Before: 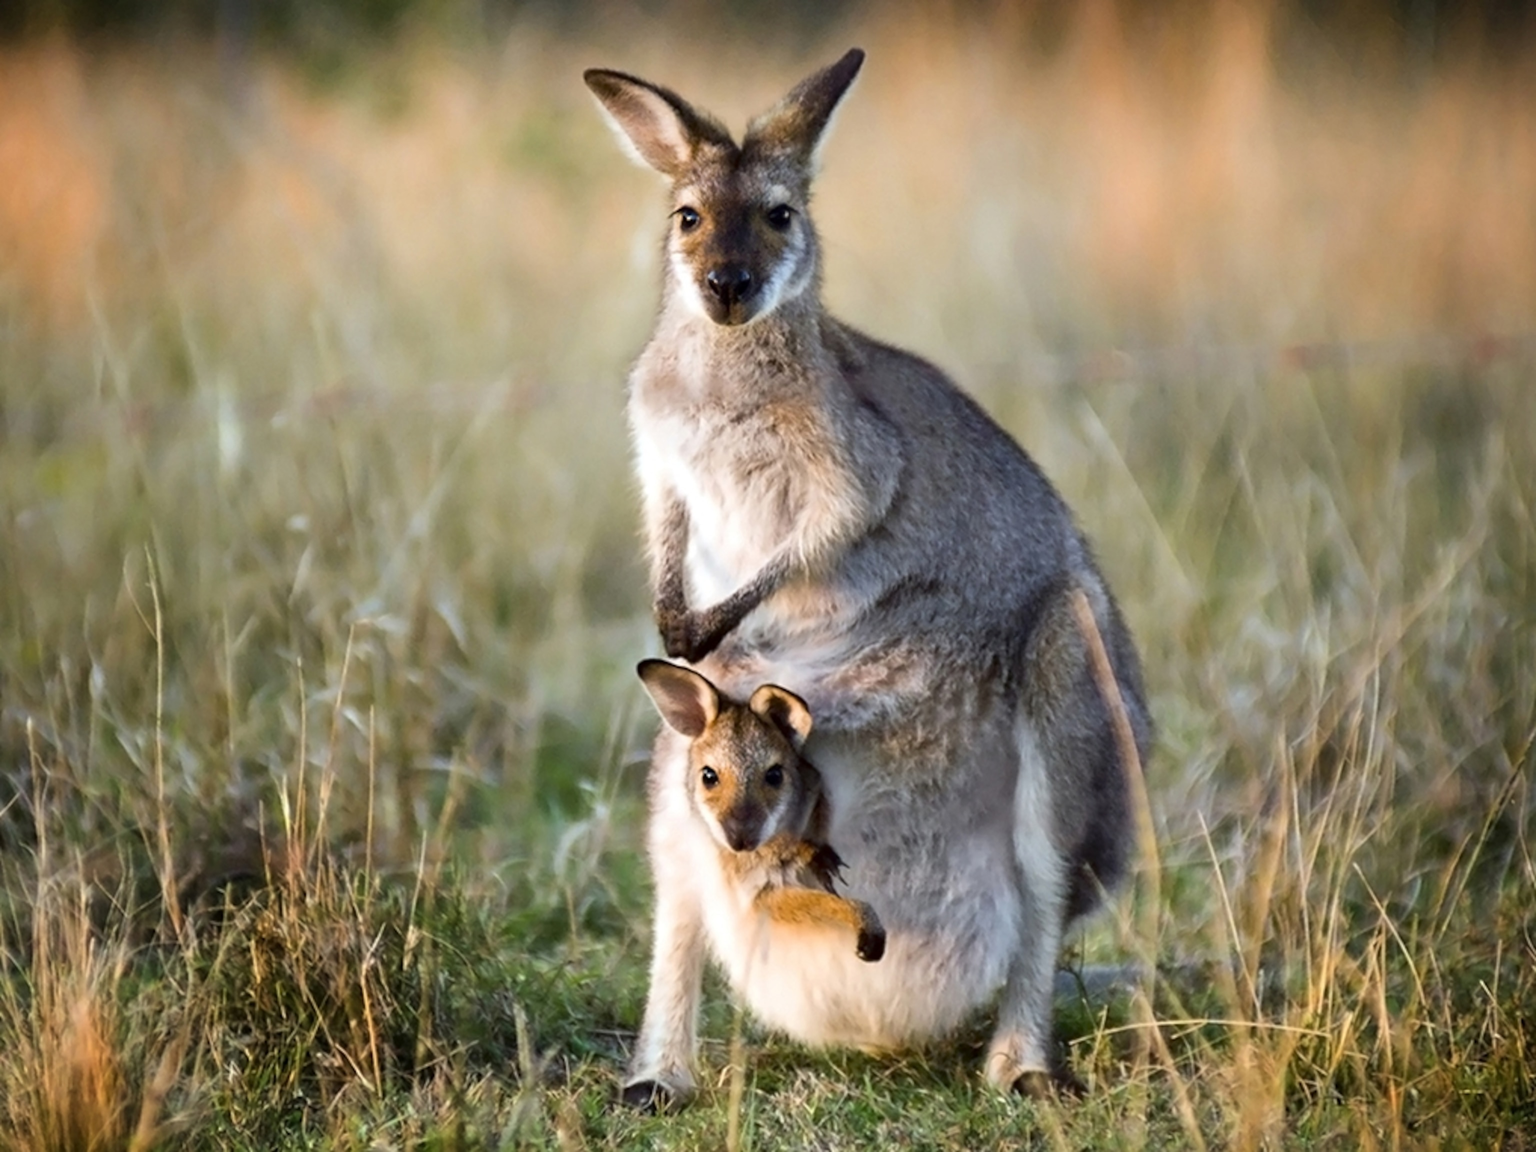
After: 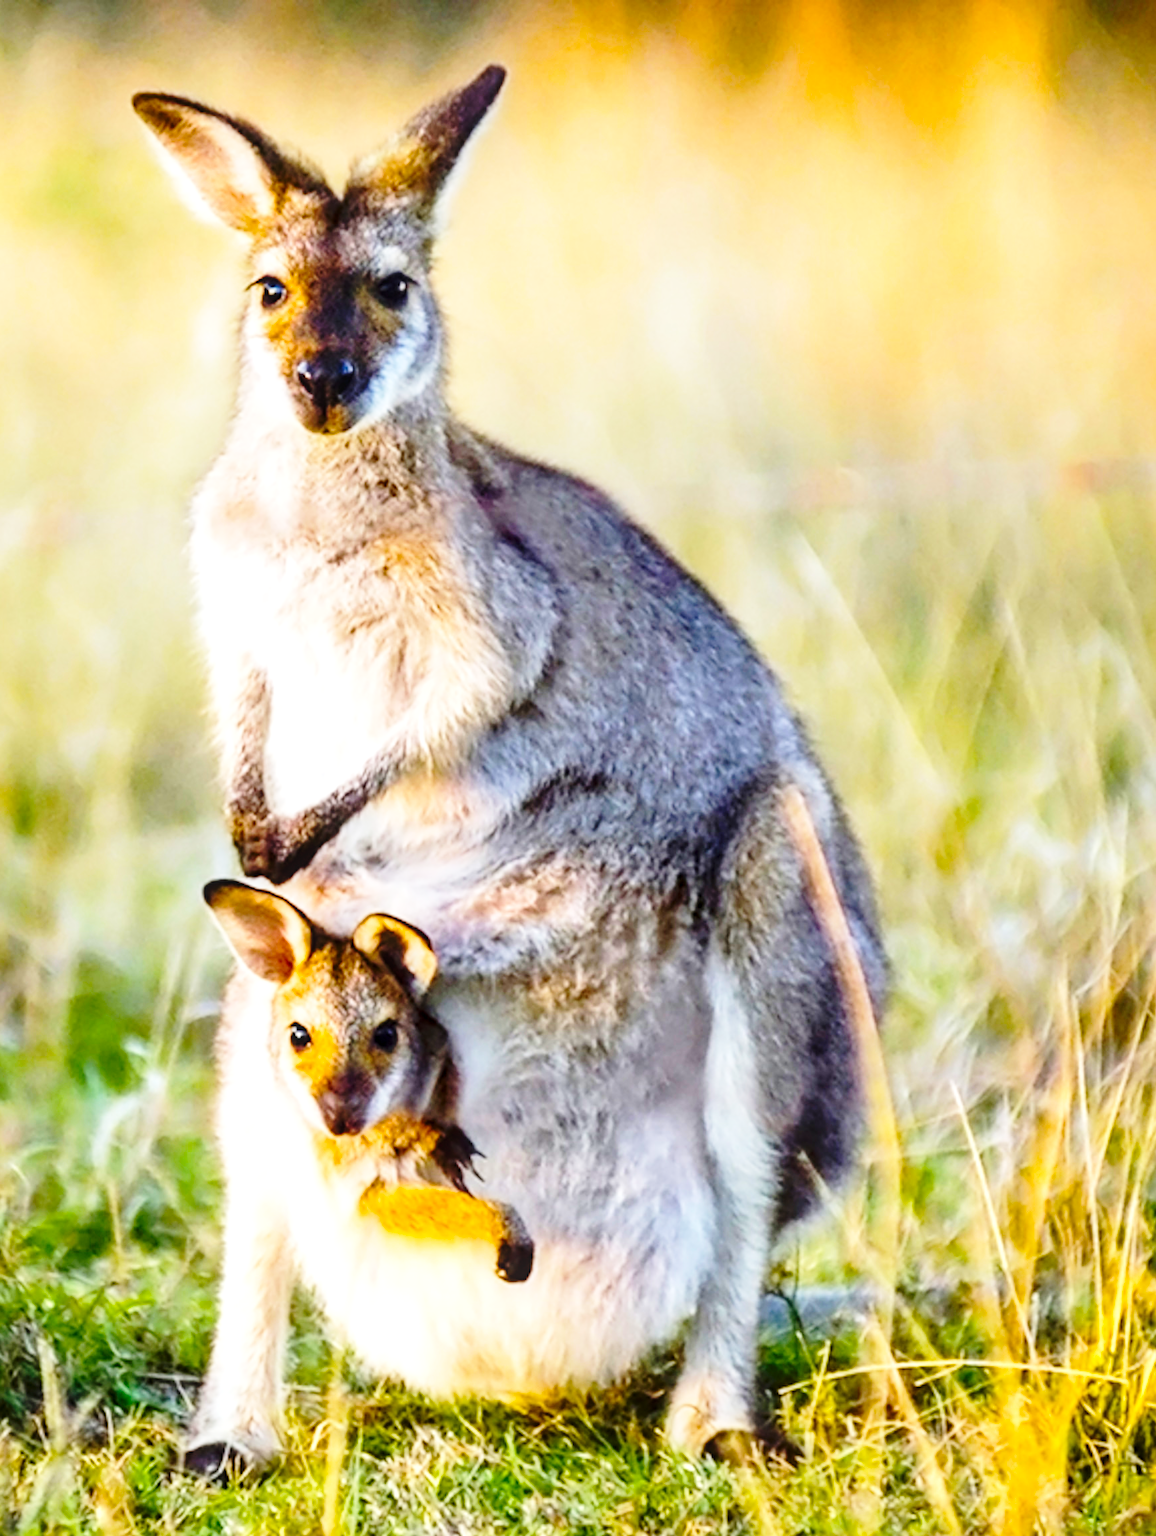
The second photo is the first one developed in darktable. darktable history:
crop: left 31.582%, top 0%, right 11.93%
local contrast: on, module defaults
base curve: curves: ch0 [(0, 0) (0.028, 0.03) (0.105, 0.232) (0.387, 0.748) (0.754, 0.968) (1, 1)], preserve colors none
sharpen: amount 0.214
color balance rgb: power › hue 61.98°, linear chroma grading › global chroma 20.428%, perceptual saturation grading › global saturation 30.088%, perceptual brilliance grading › mid-tones 10.479%, perceptual brilliance grading › shadows 15.585%
